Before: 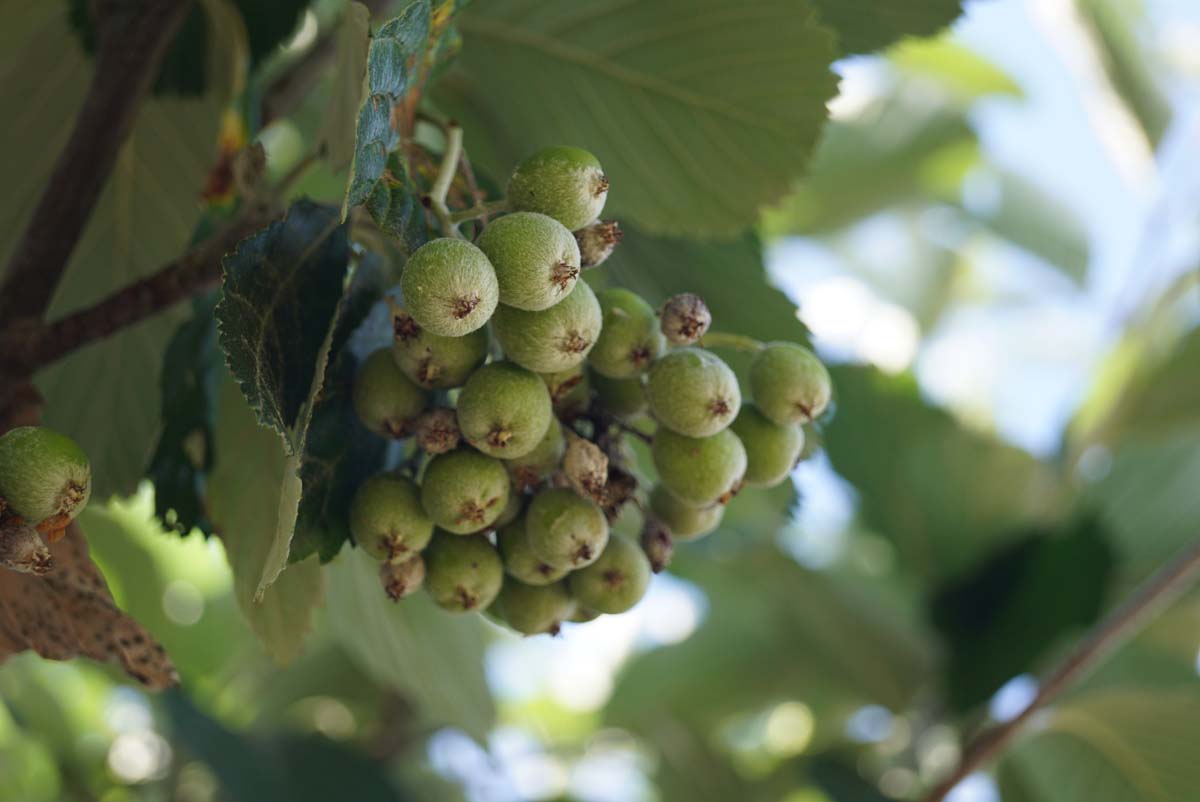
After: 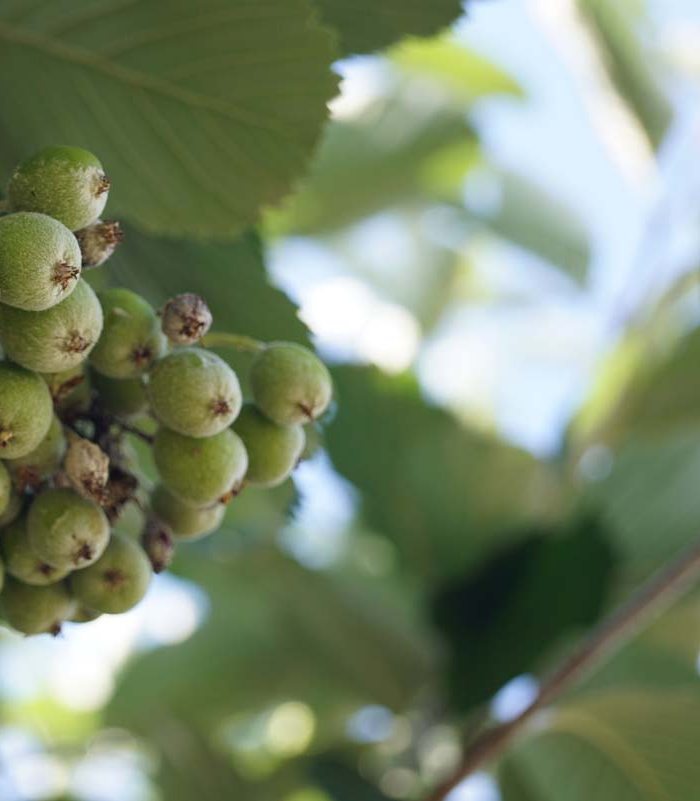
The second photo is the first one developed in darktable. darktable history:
crop: left 41.623%
